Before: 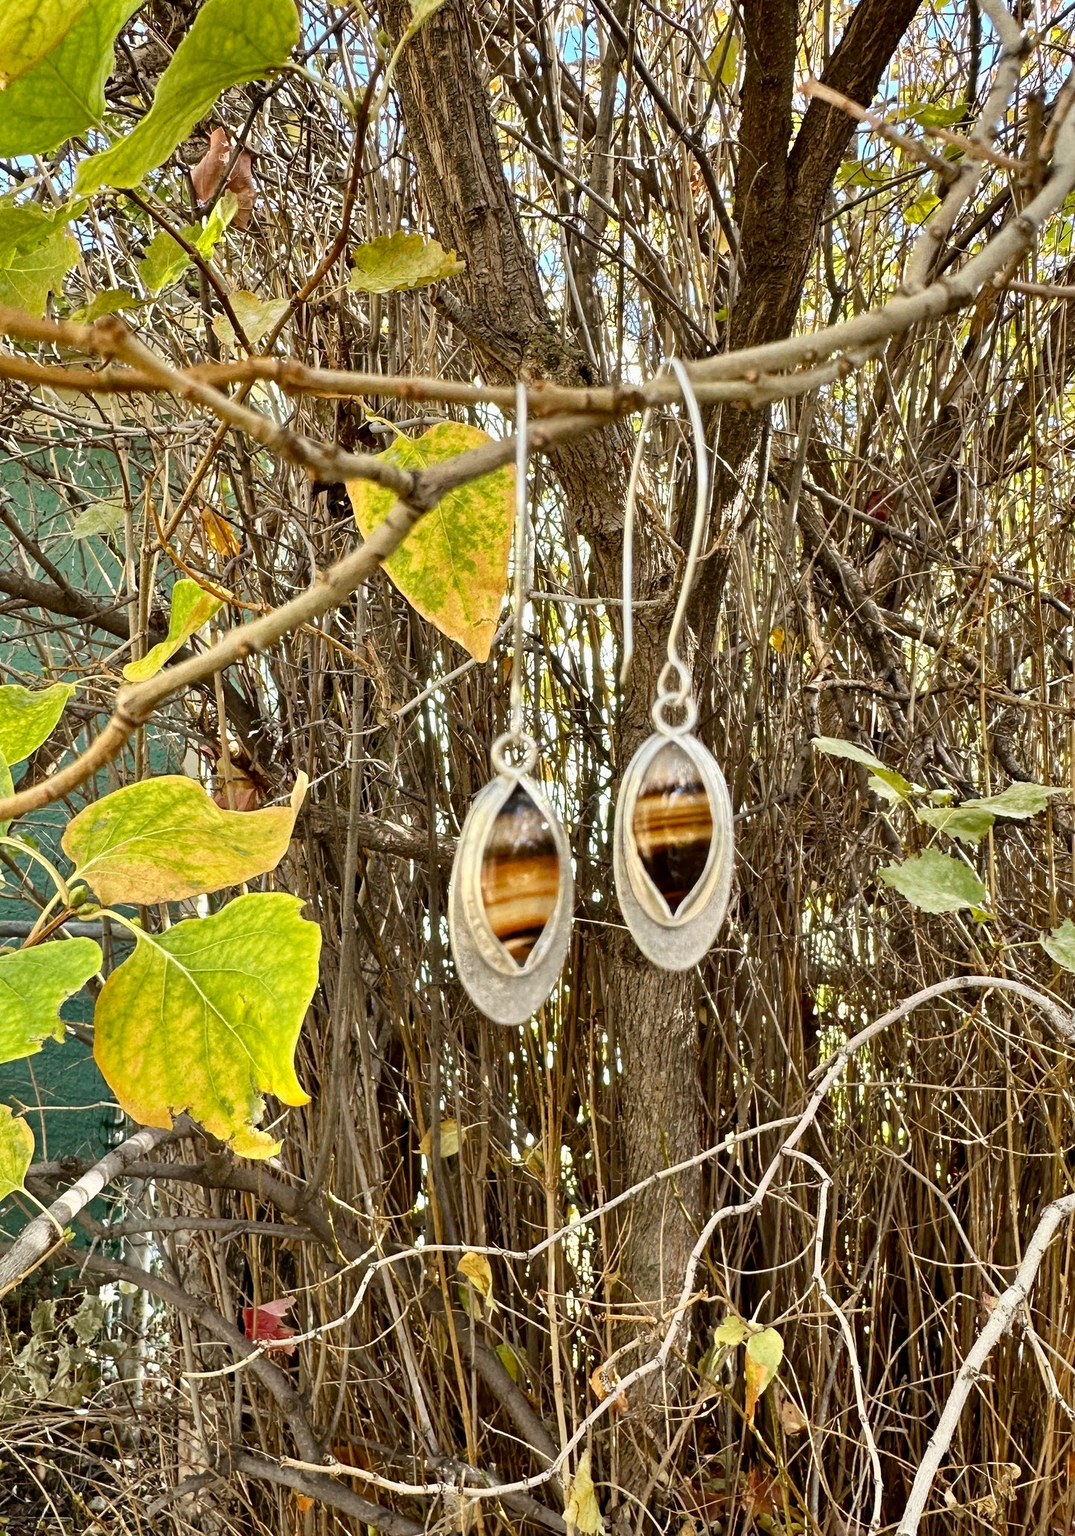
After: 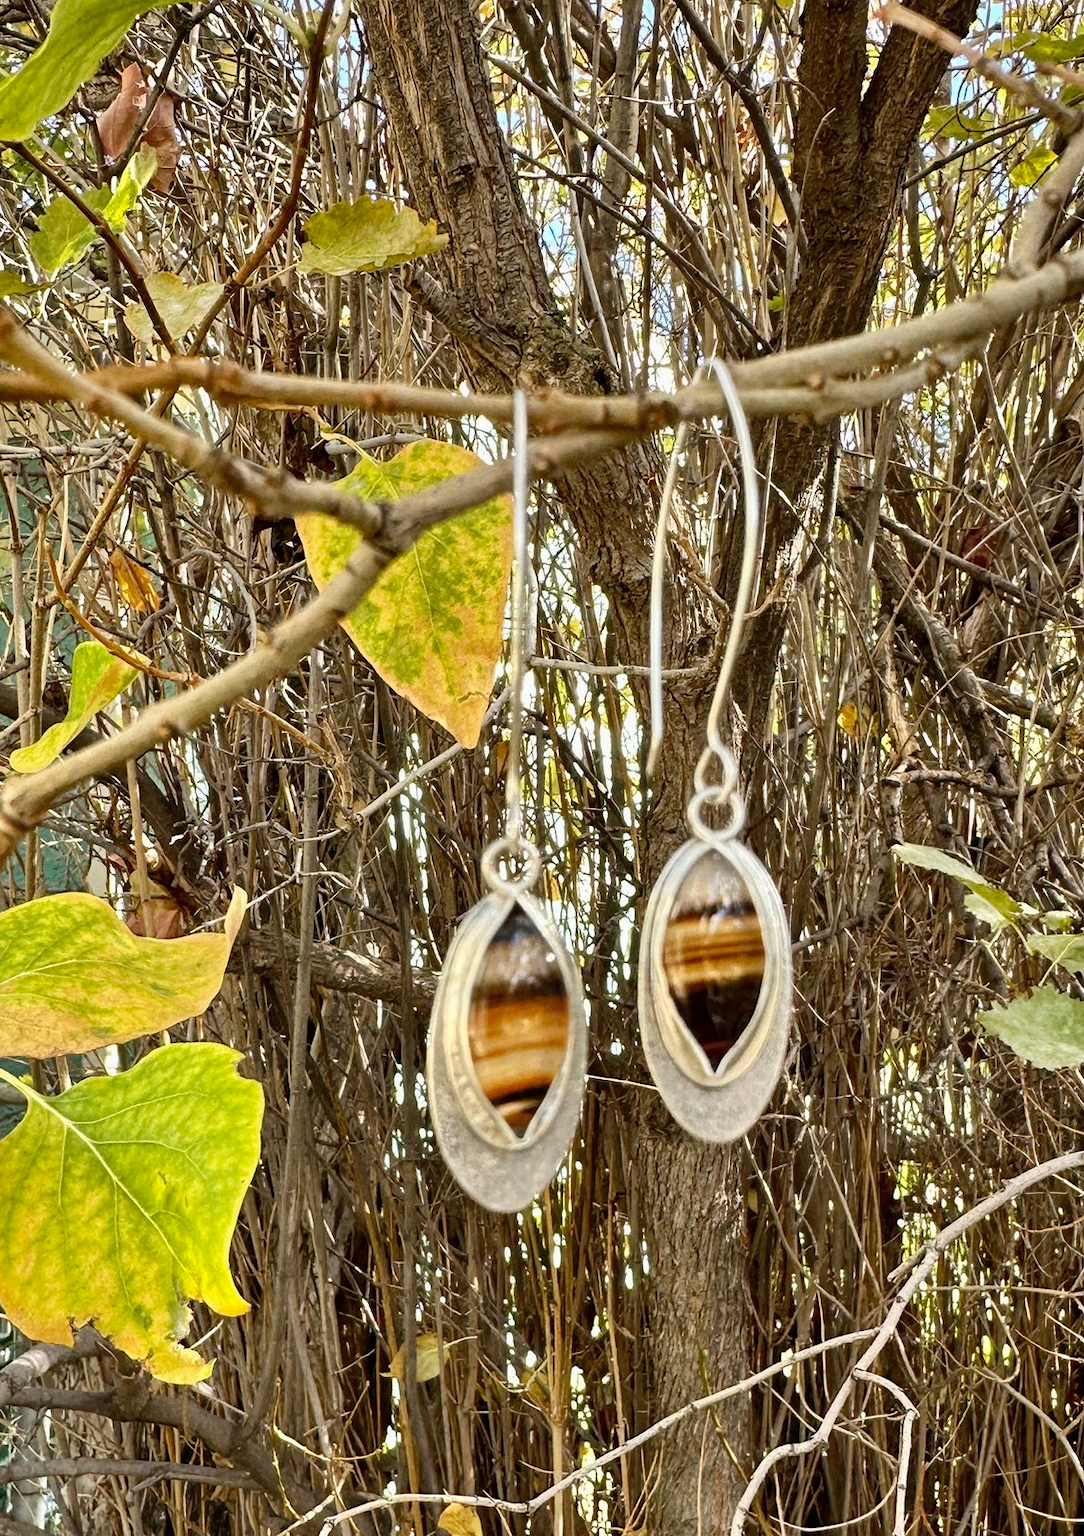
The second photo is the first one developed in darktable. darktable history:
crop and rotate: left 10.77%, top 5.1%, right 10.41%, bottom 16.76%
shadows and highlights: shadows 25, highlights -25
